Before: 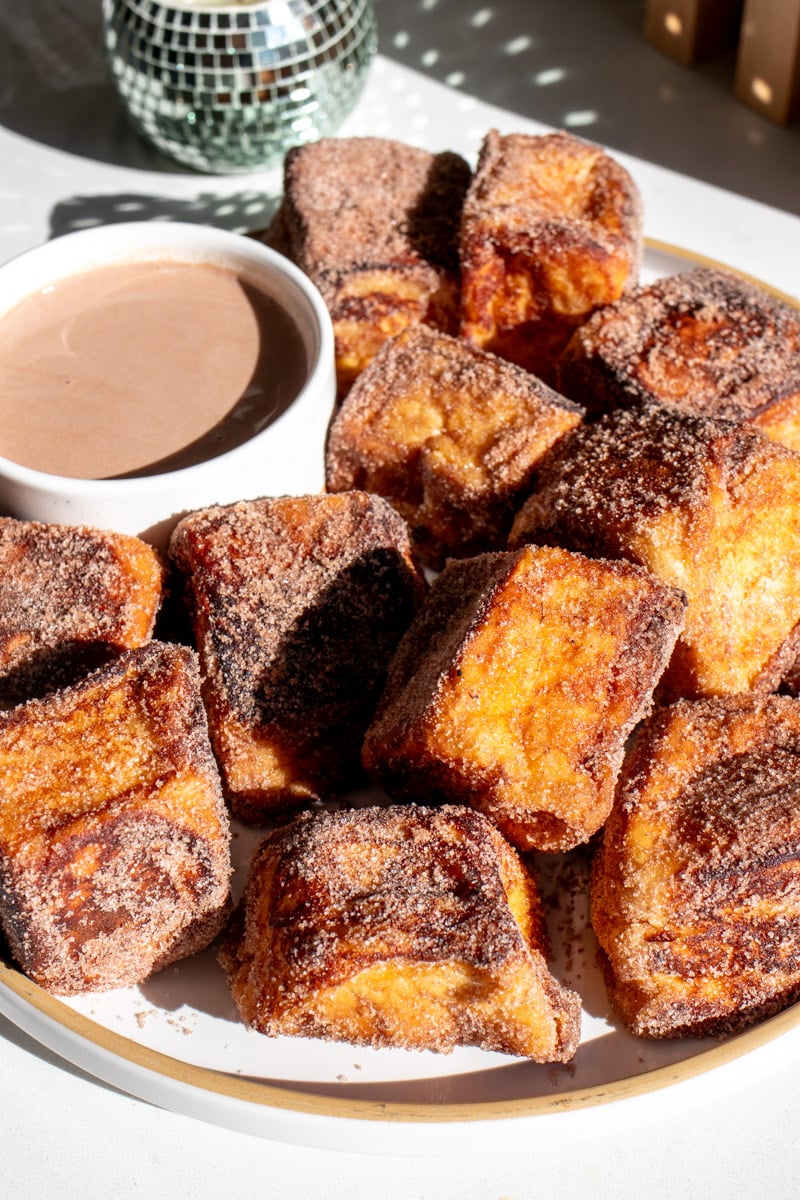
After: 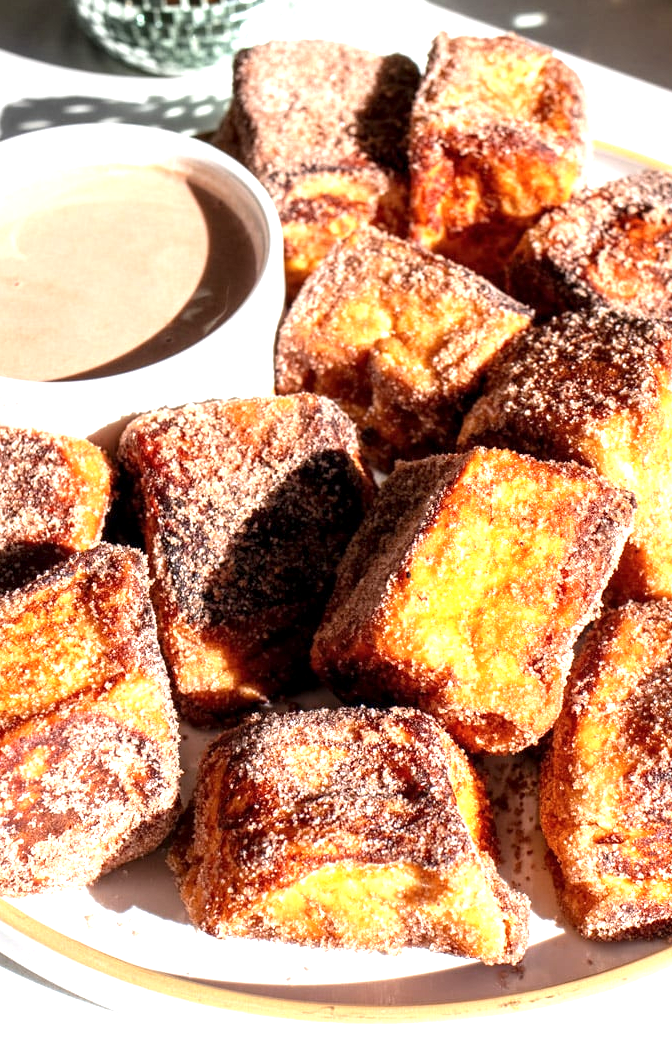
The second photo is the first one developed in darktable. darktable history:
exposure: black level correction 0, exposure 1 EV, compensate exposure bias true, compensate highlight preservation false
crop: left 6.446%, top 8.188%, right 9.538%, bottom 3.548%
local contrast: highlights 100%, shadows 100%, detail 120%, midtone range 0.2
color zones: curves: ch0 [(0.25, 0.5) (0.428, 0.473) (0.75, 0.5)]; ch1 [(0.243, 0.479) (0.398, 0.452) (0.75, 0.5)]
